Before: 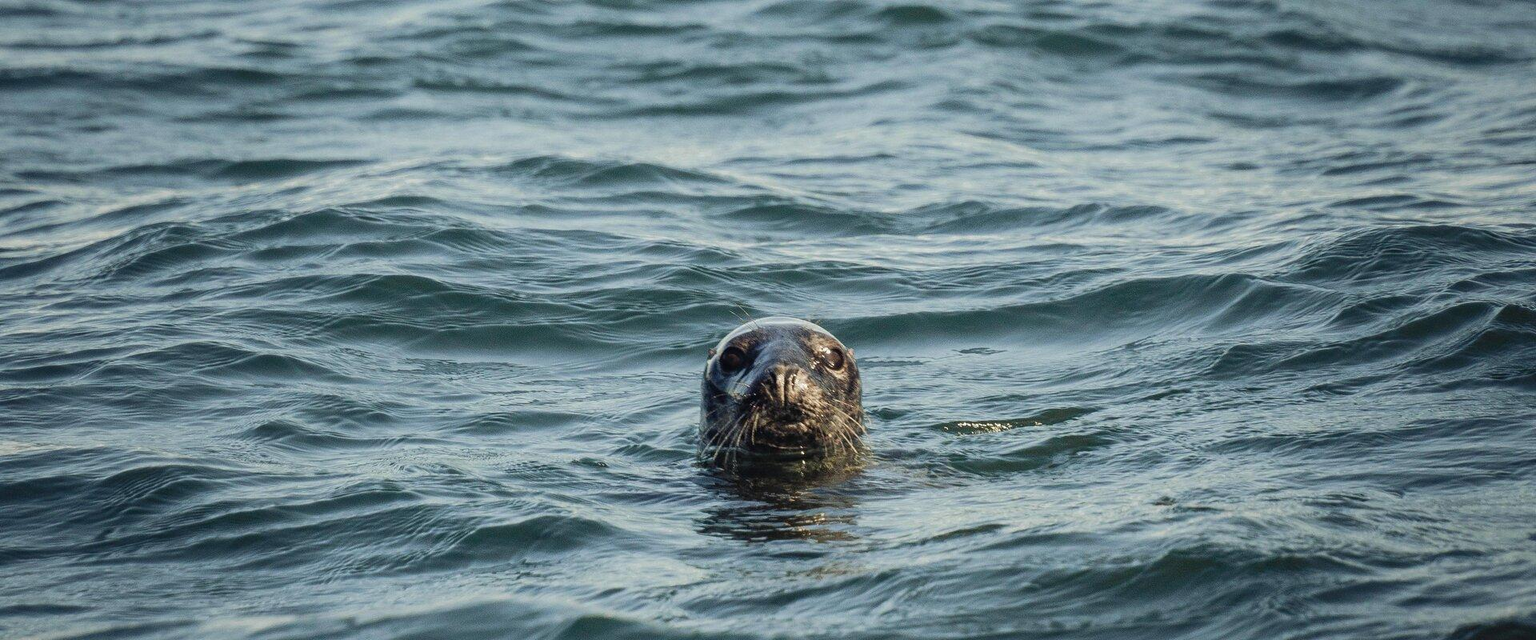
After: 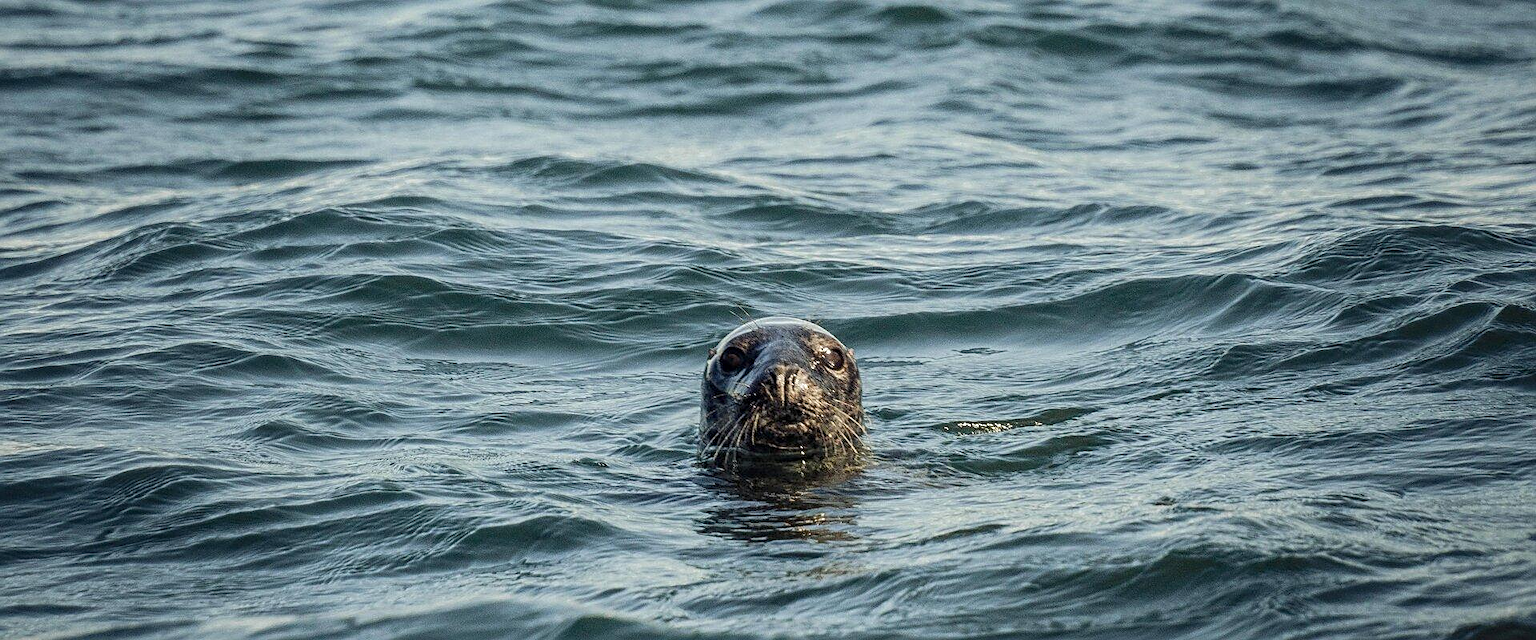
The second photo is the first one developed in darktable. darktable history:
local contrast: on, module defaults
sharpen: on, module defaults
tone equalizer: -7 EV 0.134 EV, edges refinement/feathering 500, mask exposure compensation -1.57 EV, preserve details no
